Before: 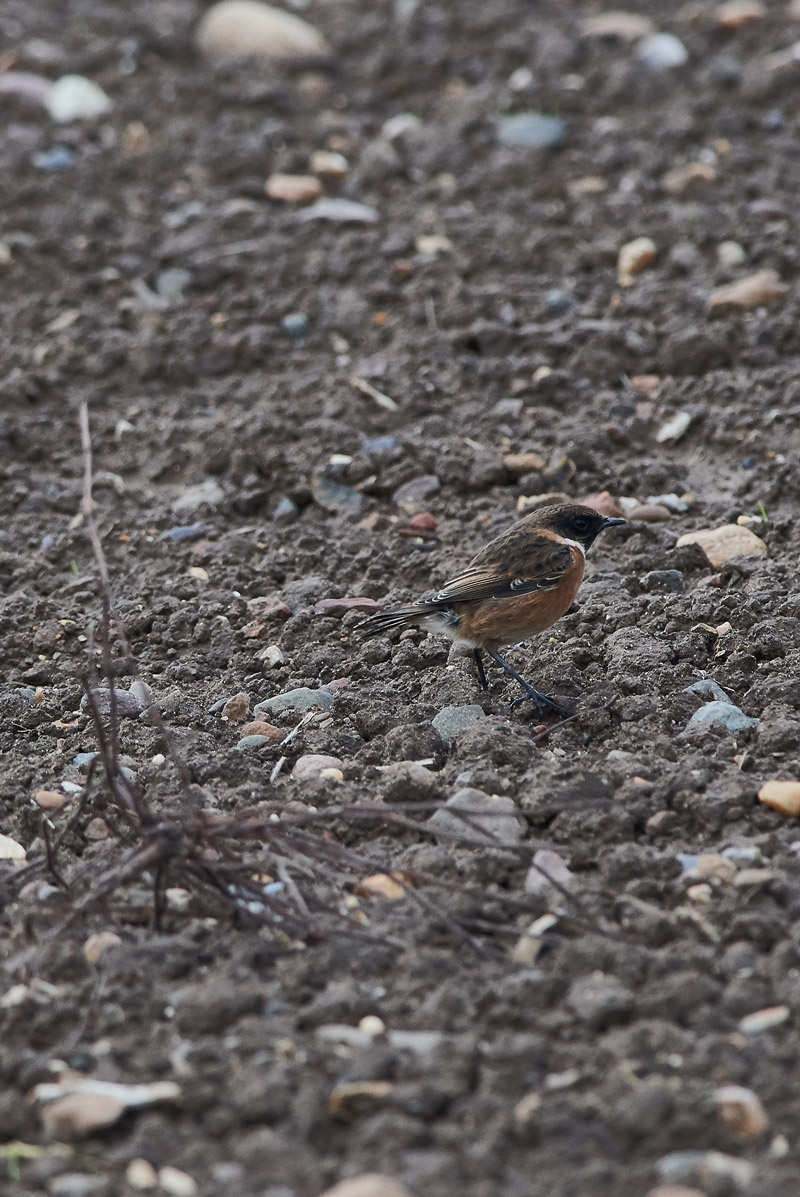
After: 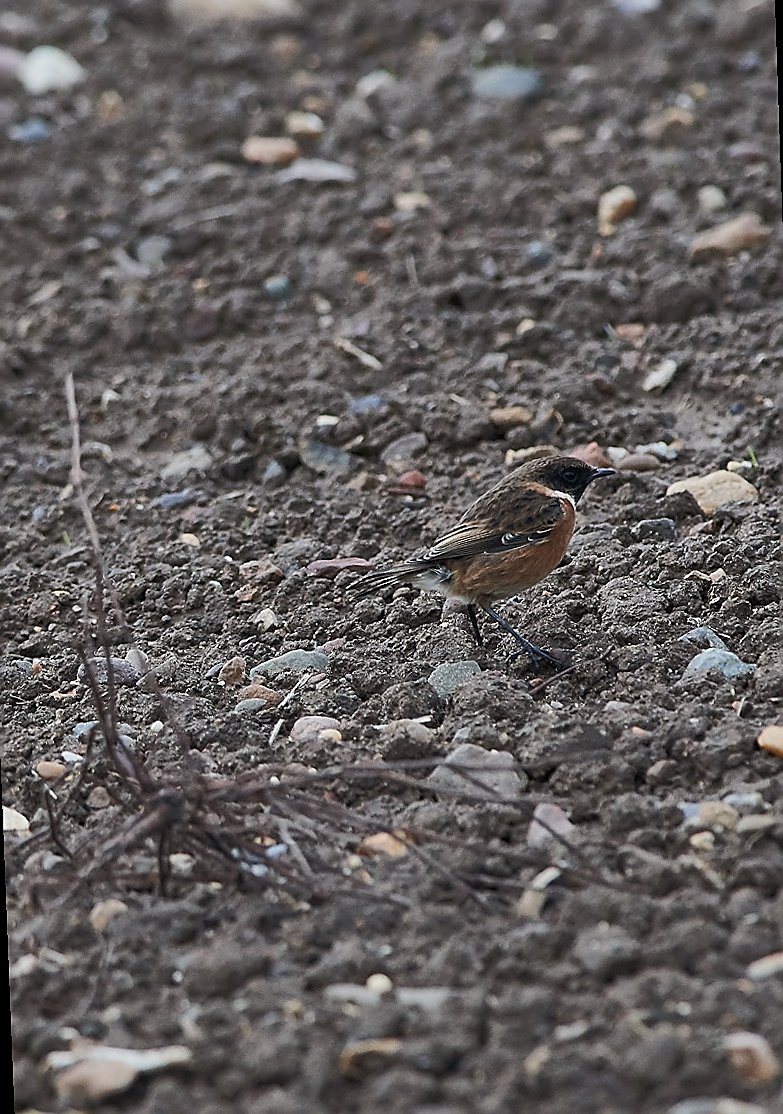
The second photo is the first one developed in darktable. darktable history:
sharpen: radius 1.4, amount 1.25, threshold 0.7
rotate and perspective: rotation -2.12°, lens shift (vertical) 0.009, lens shift (horizontal) -0.008, automatic cropping original format, crop left 0.036, crop right 0.964, crop top 0.05, crop bottom 0.959
